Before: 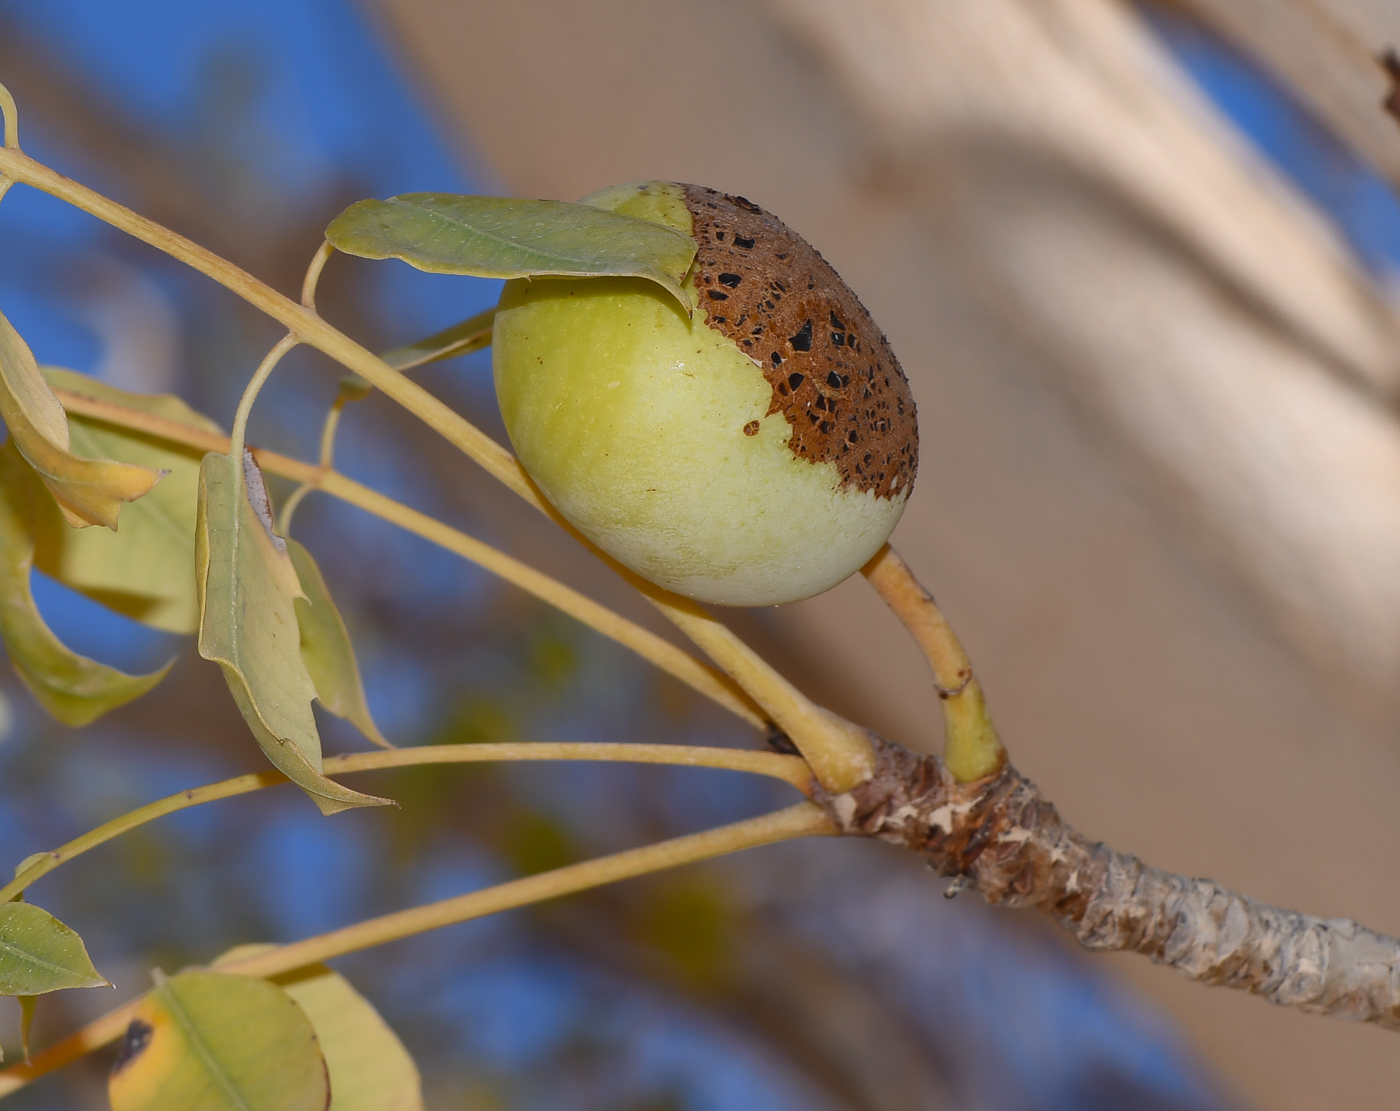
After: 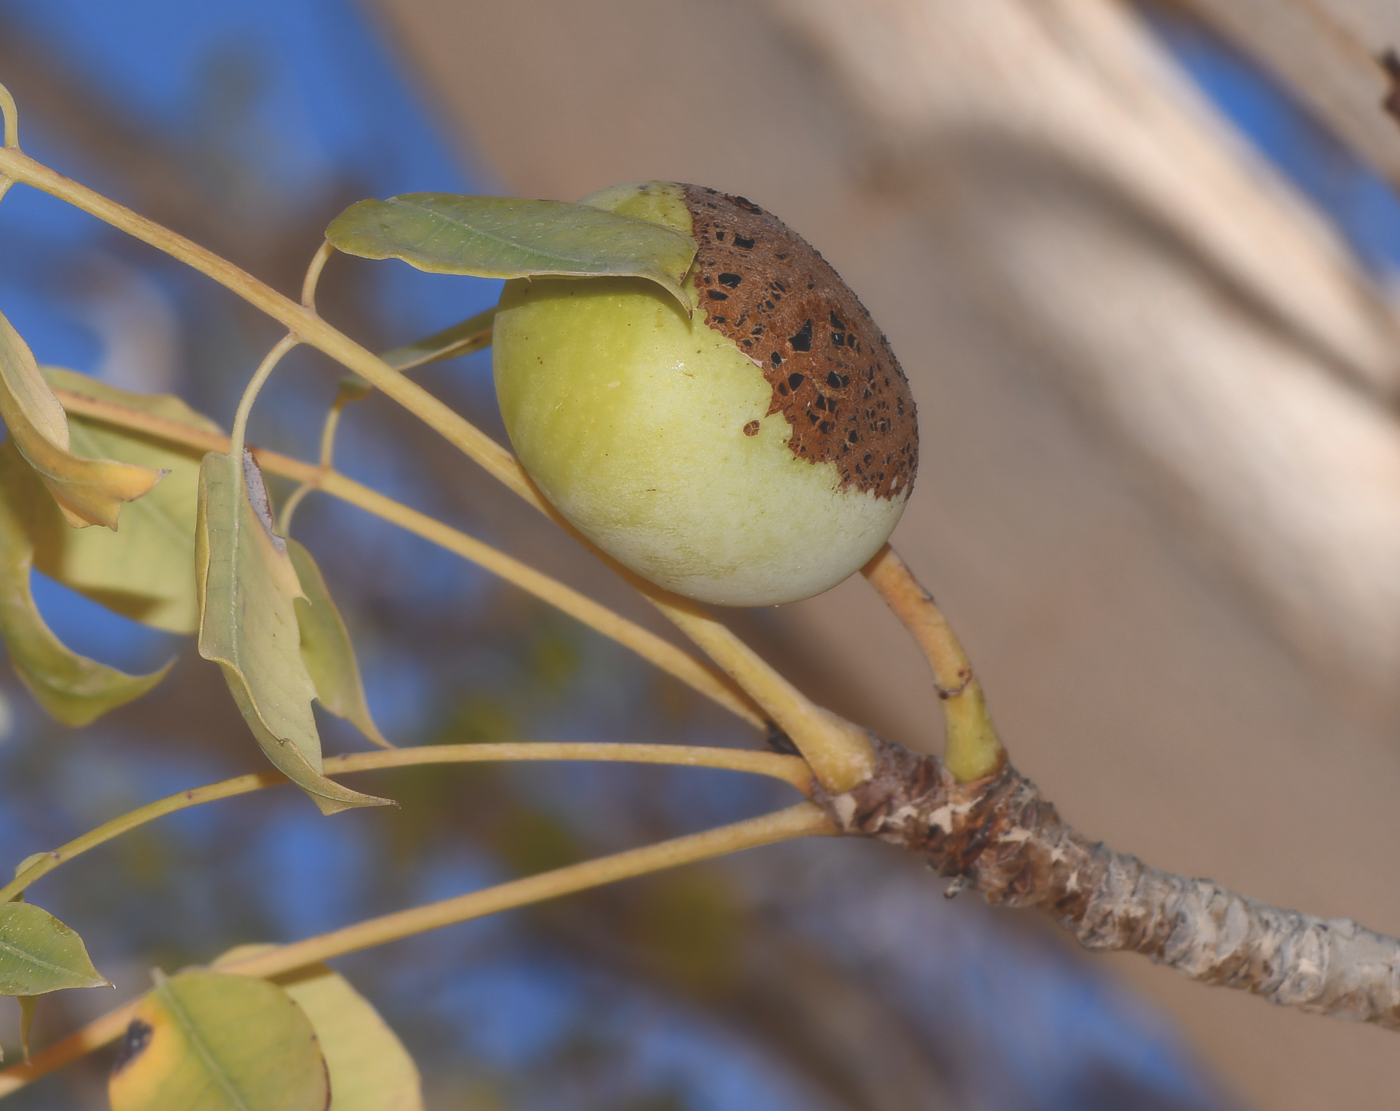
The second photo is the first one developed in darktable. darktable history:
local contrast: on, module defaults
contrast equalizer: octaves 7, y [[0.502, 0.505, 0.512, 0.529, 0.564, 0.588], [0.5 ×6], [0.502, 0.505, 0.512, 0.529, 0.564, 0.588], [0, 0.001, 0.001, 0.004, 0.008, 0.011], [0, 0.001, 0.001, 0.004, 0.008, 0.011]], mix -1
exposure: black level correction -0.023, exposure -0.039 EV, compensate highlight preservation false
